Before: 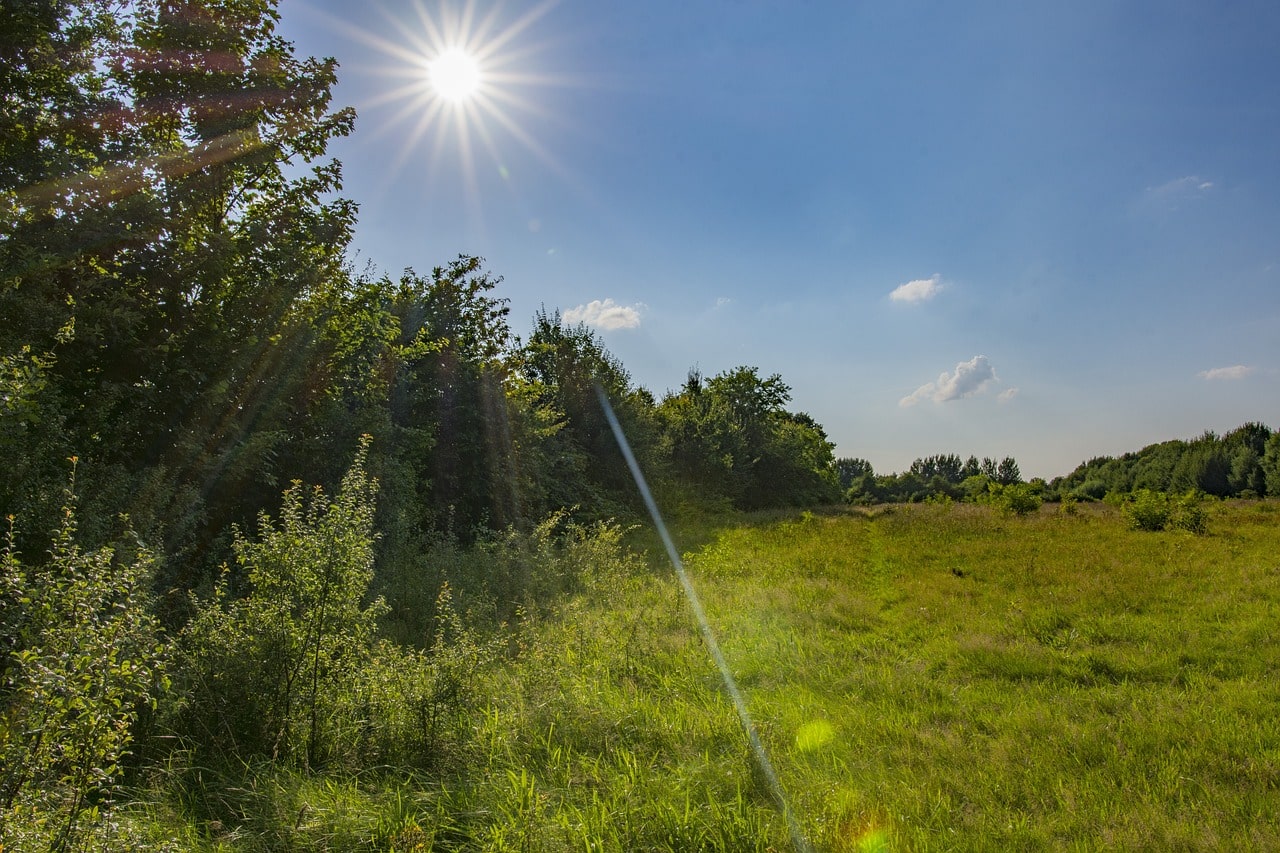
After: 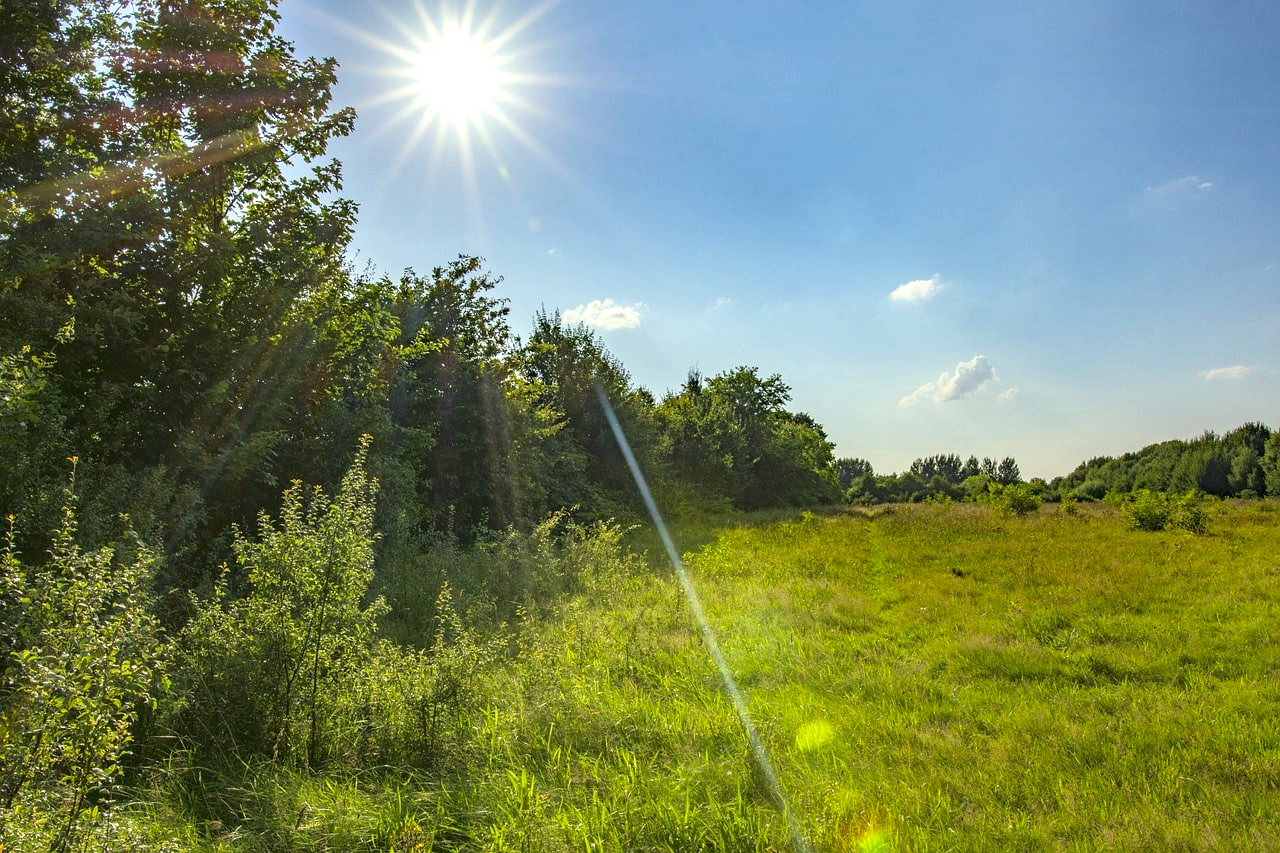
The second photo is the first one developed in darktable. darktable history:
exposure: black level correction 0, exposure 0.7 EV, compensate exposure bias true, compensate highlight preservation false
color correction: highlights a* -4.28, highlights b* 6.53
